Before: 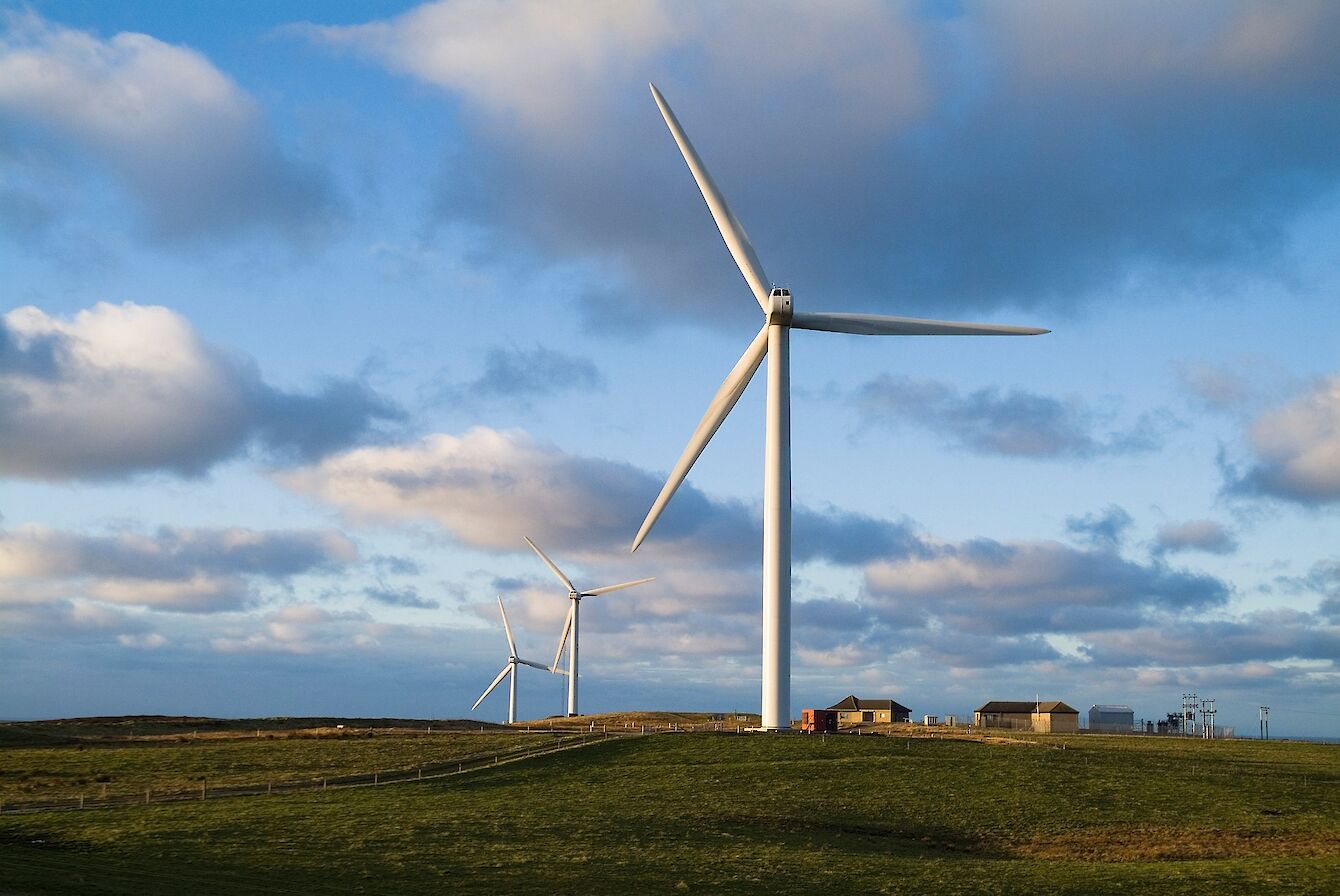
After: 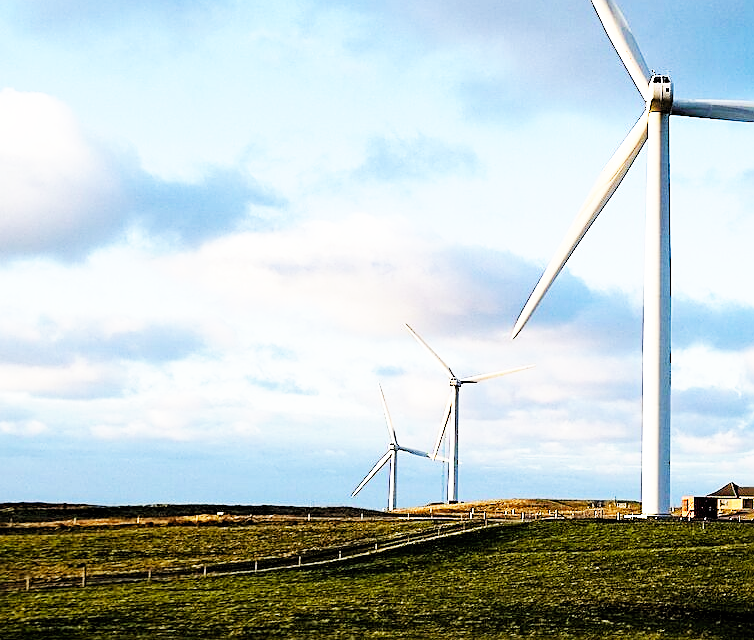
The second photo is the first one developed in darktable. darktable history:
rgb levels: levels [[0.01, 0.419, 0.839], [0, 0.5, 1], [0, 0.5, 1]]
sharpen: on, module defaults
base curve: curves: ch0 [(0, 0) (0.007, 0.004) (0.027, 0.03) (0.046, 0.07) (0.207, 0.54) (0.442, 0.872) (0.673, 0.972) (1, 1)], preserve colors none
crop: left 8.966%, top 23.852%, right 34.699%, bottom 4.703%
